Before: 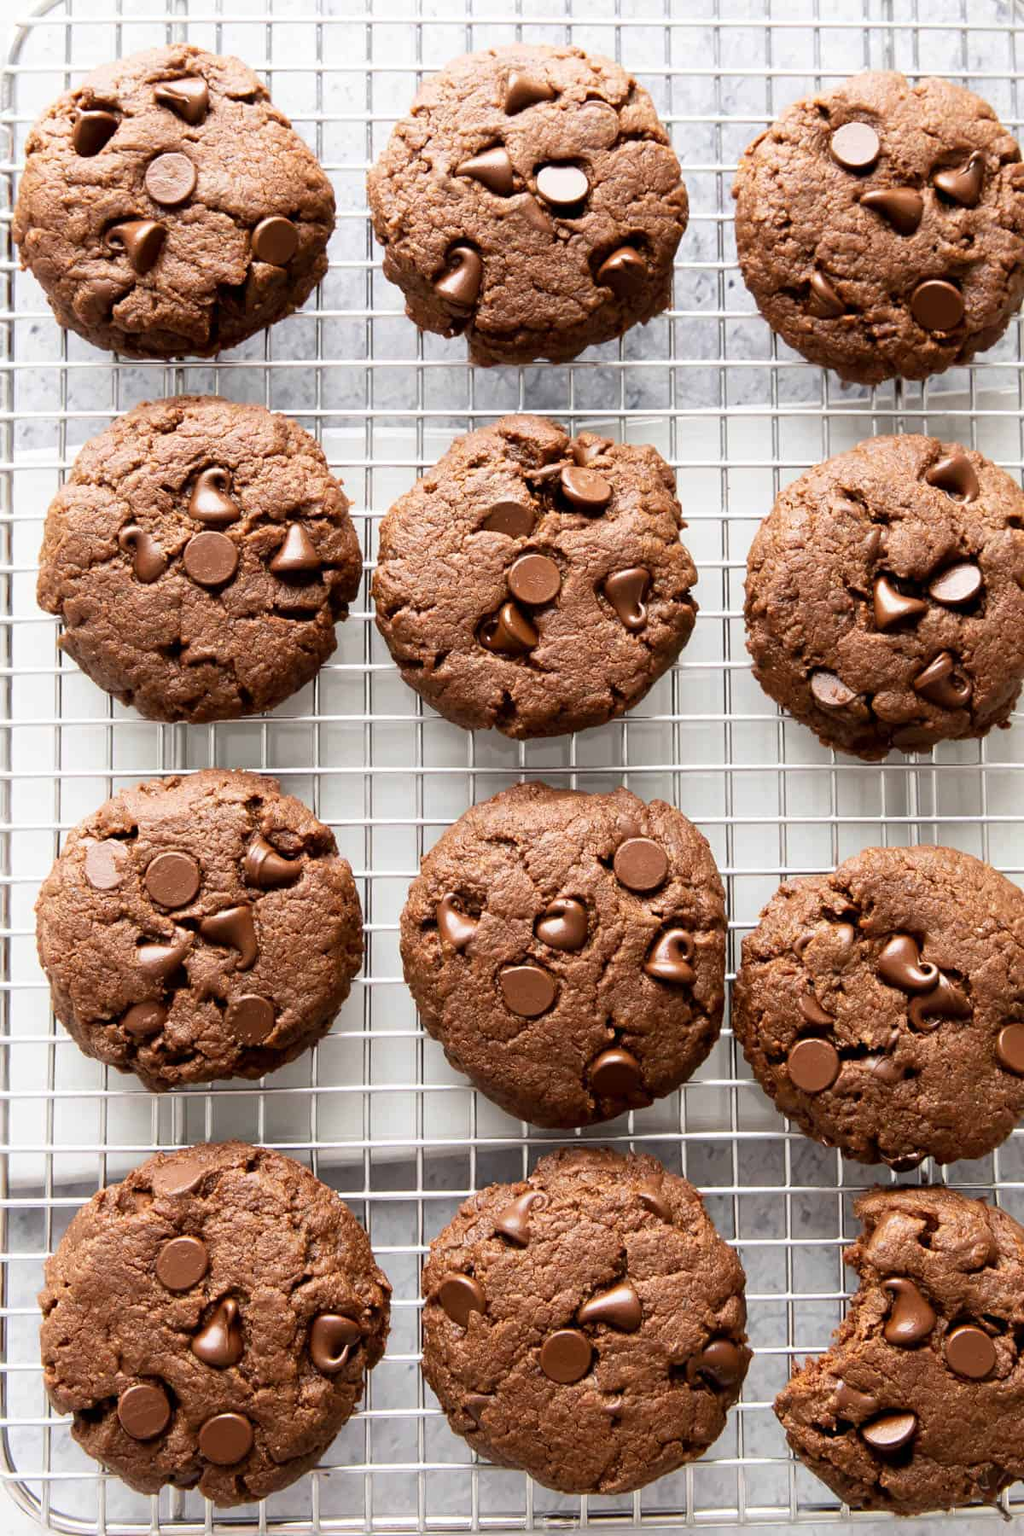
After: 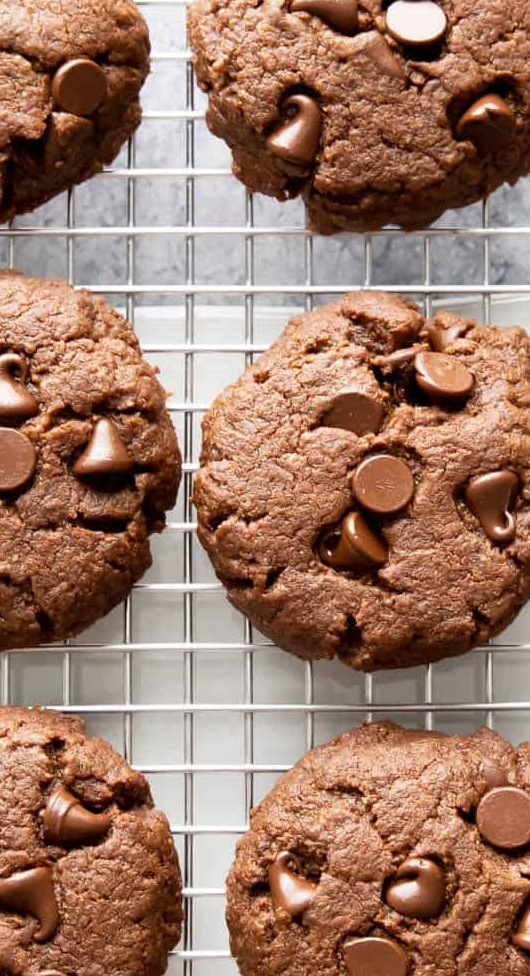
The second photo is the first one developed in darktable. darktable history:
crop: left 20.317%, top 10.861%, right 35.509%, bottom 34.895%
shadows and highlights: low approximation 0.01, soften with gaussian
